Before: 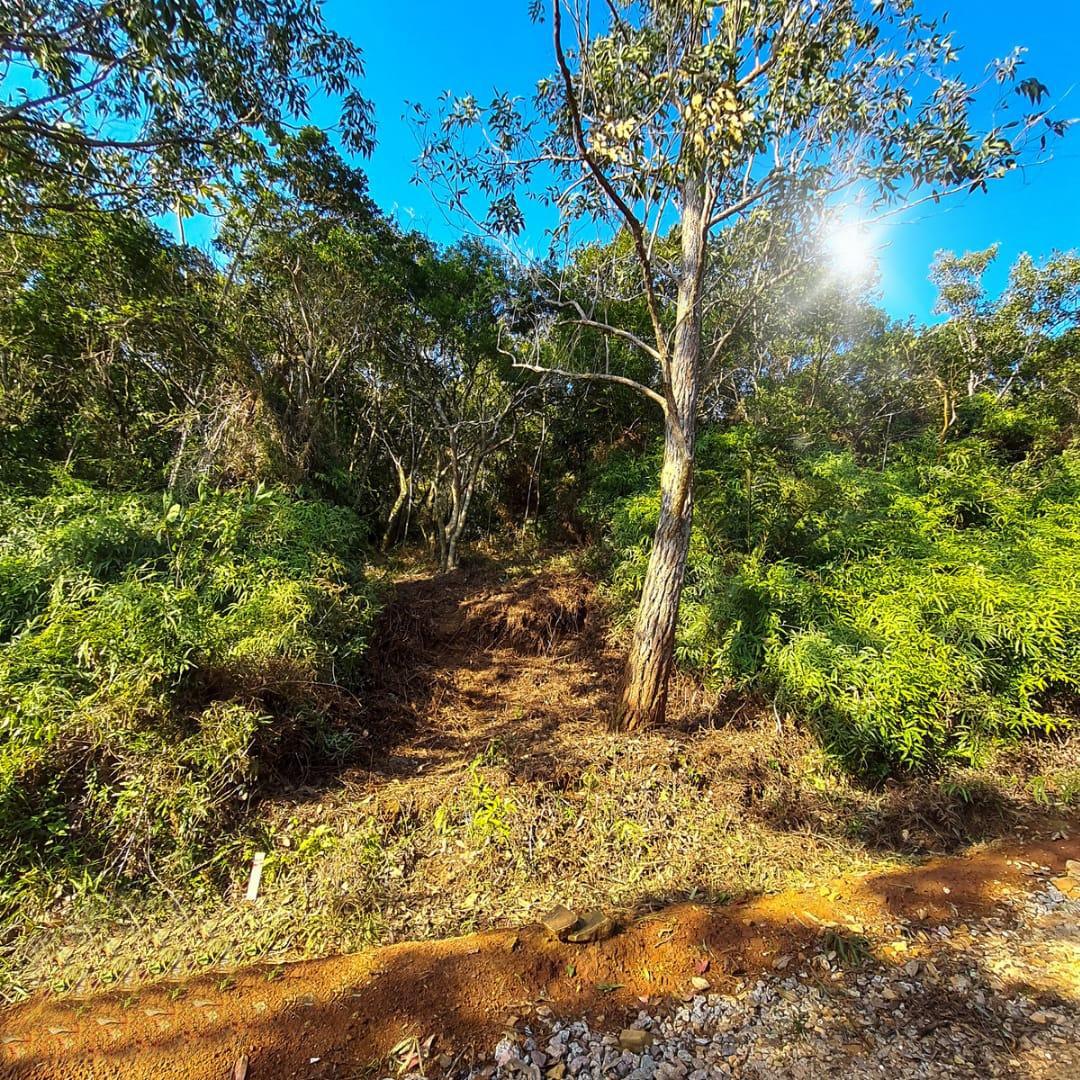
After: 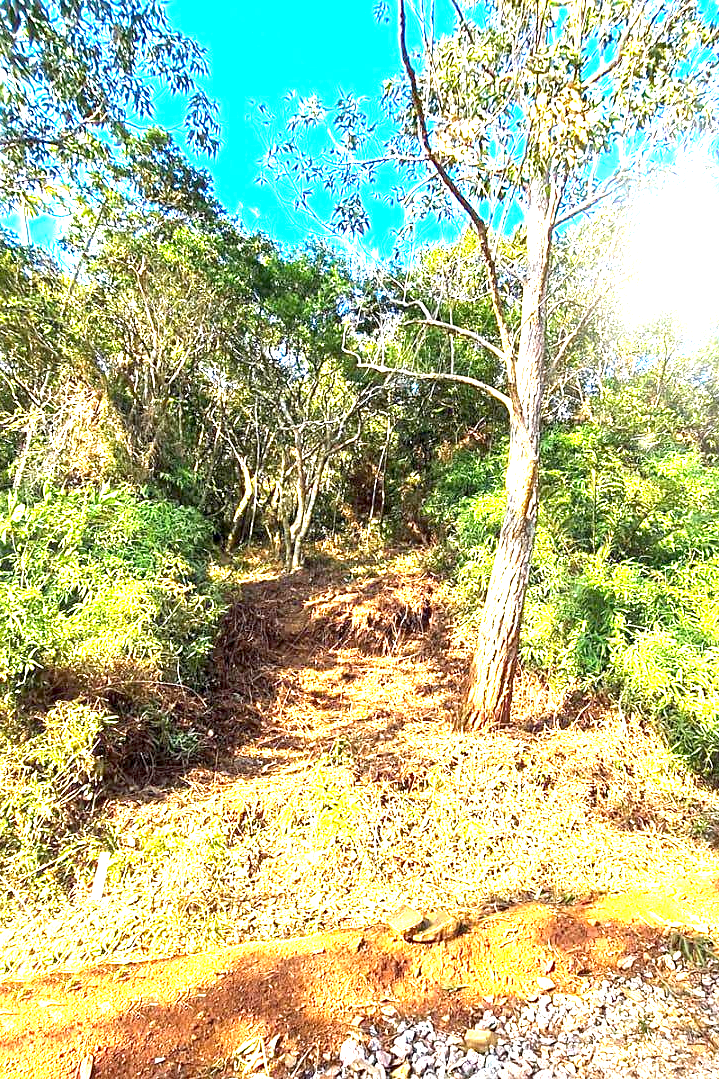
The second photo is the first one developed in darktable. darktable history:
sharpen: amount 0.2
exposure: black level correction 0.001, exposure 2.607 EV, compensate exposure bias true, compensate highlight preservation false
crop and rotate: left 14.385%, right 18.948%
